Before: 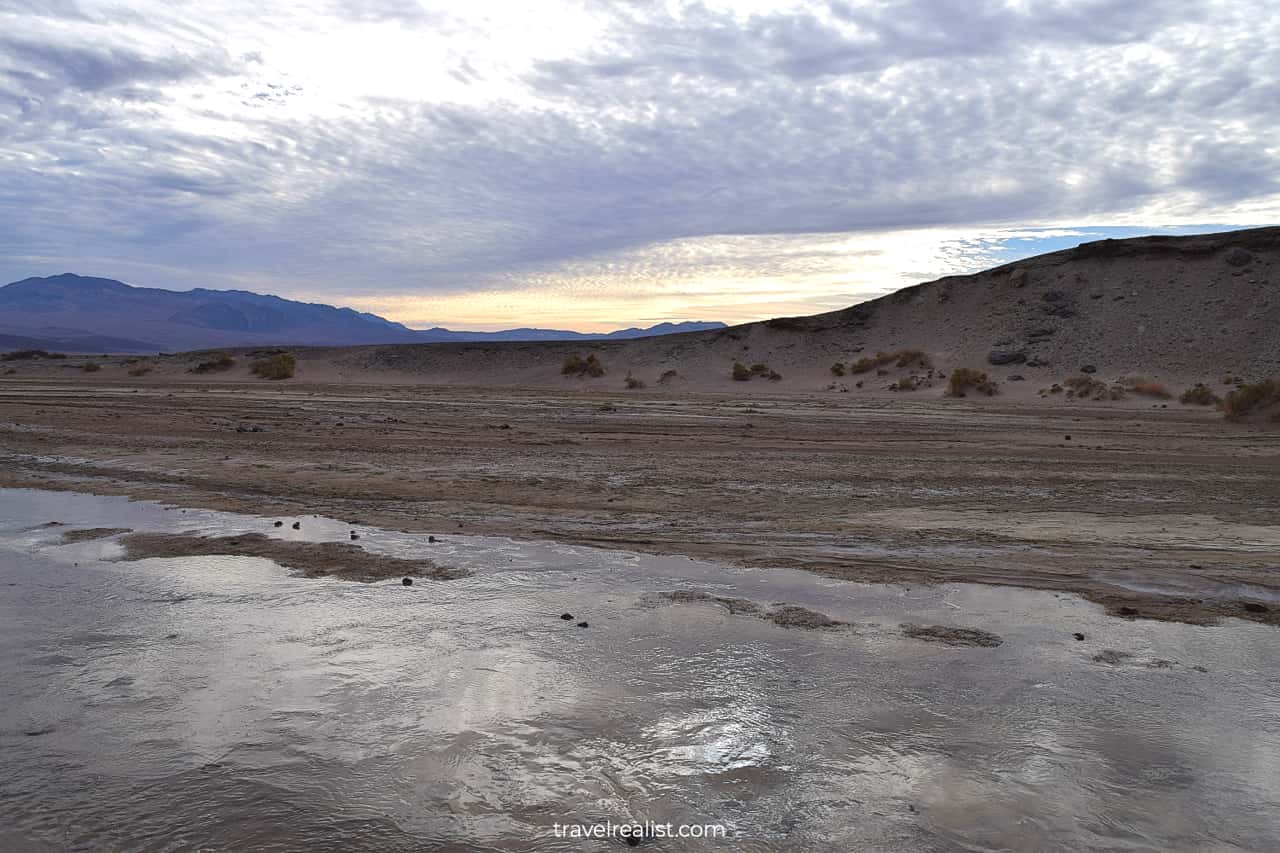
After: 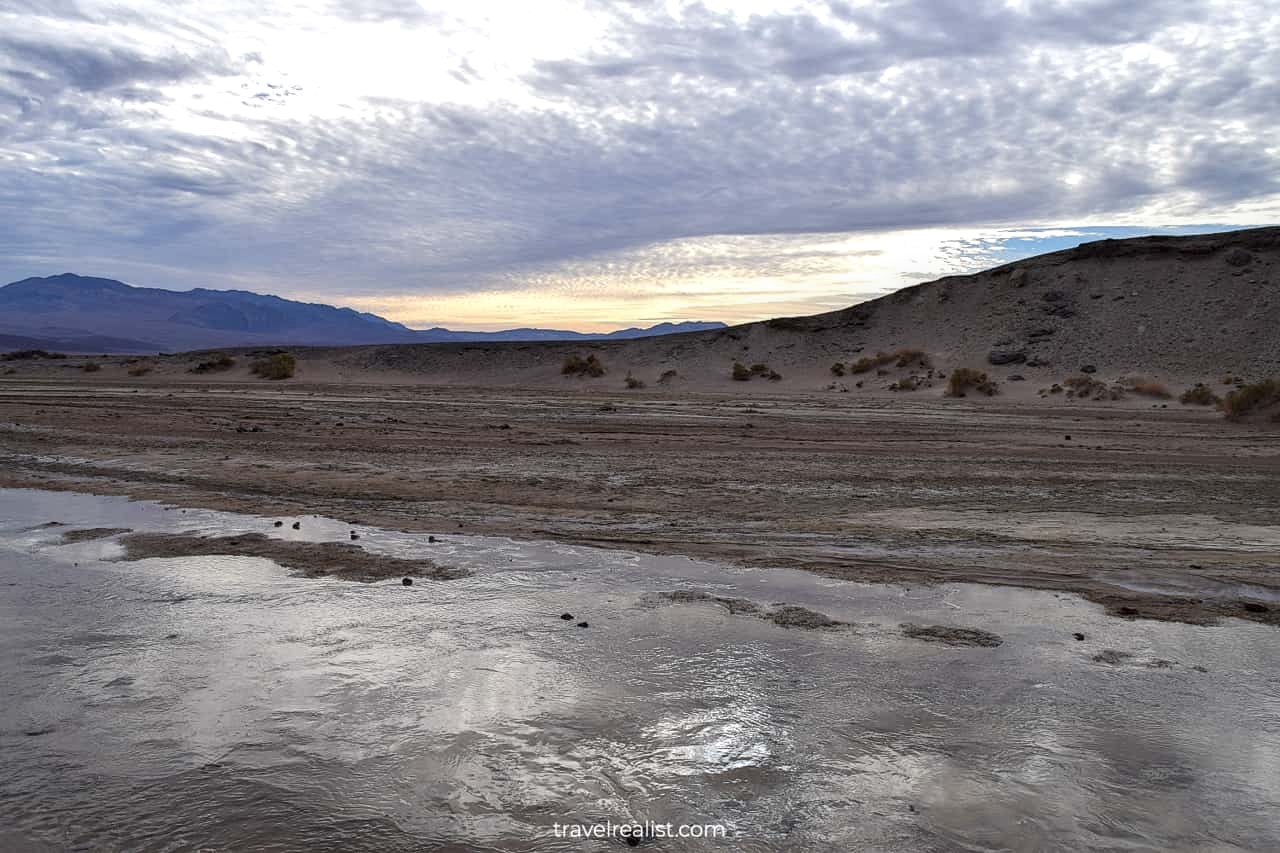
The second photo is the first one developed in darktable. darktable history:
local contrast: shadows 92%, midtone range 0.497
